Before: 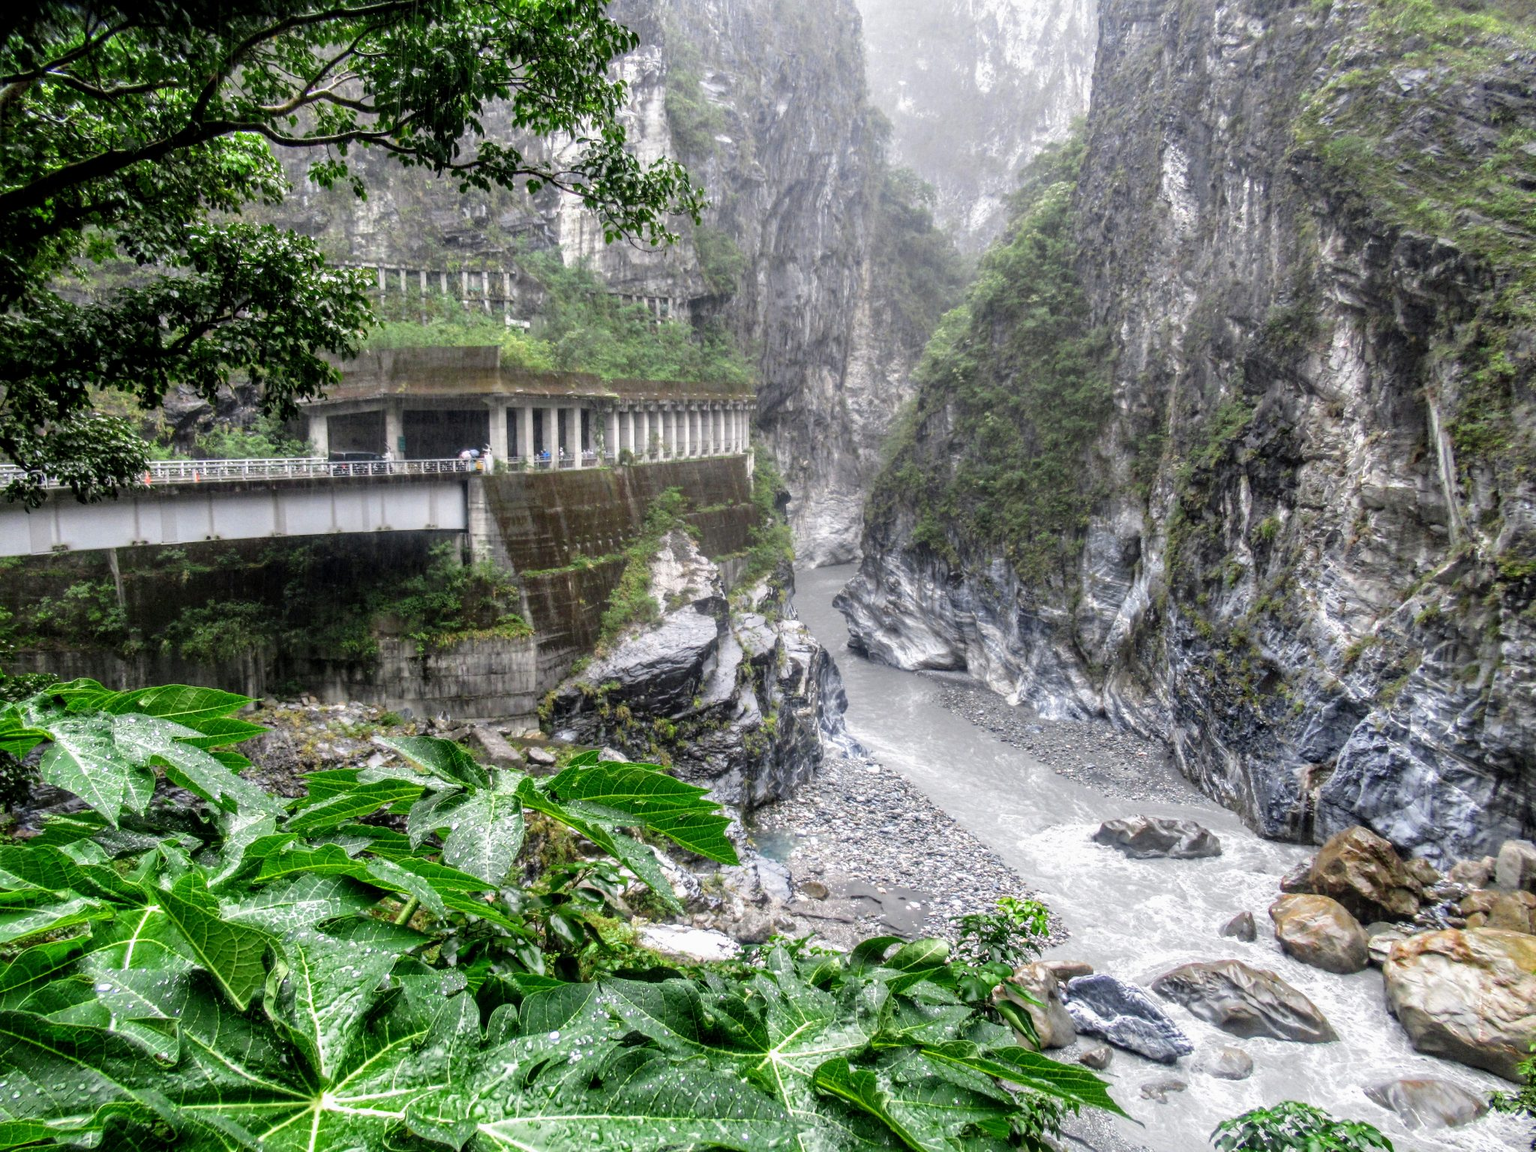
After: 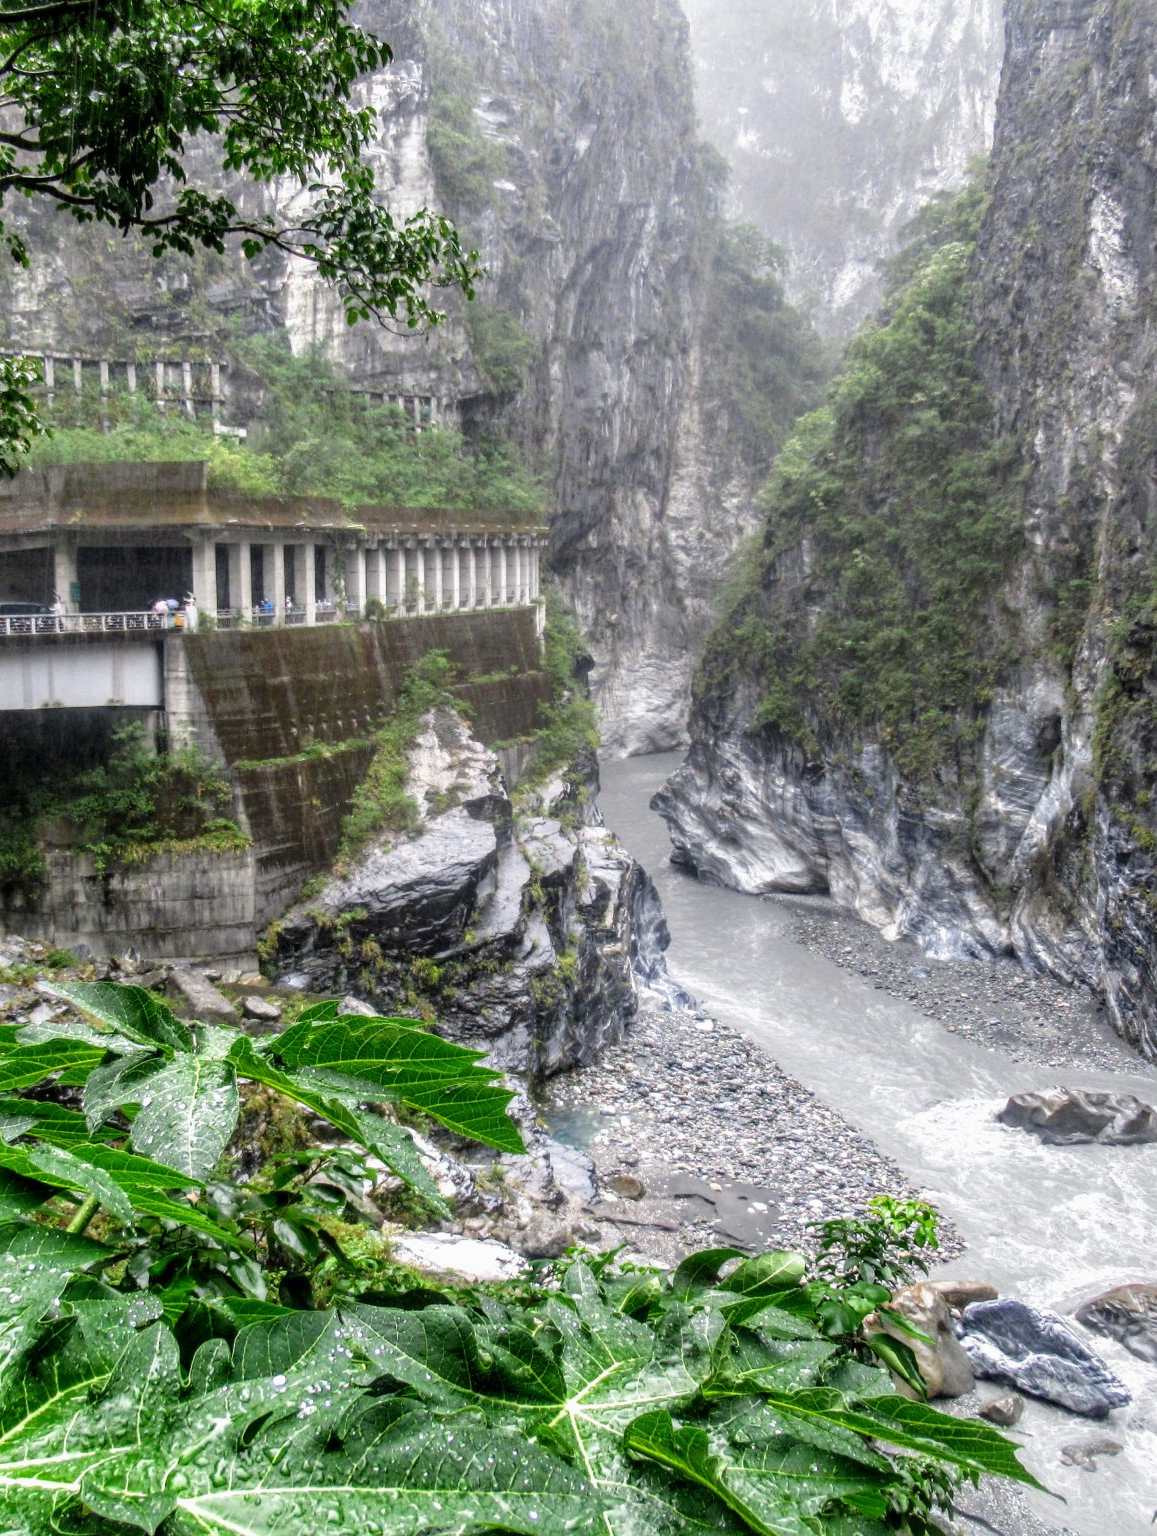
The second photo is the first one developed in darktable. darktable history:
crop and rotate: left 22.463%, right 21.006%
